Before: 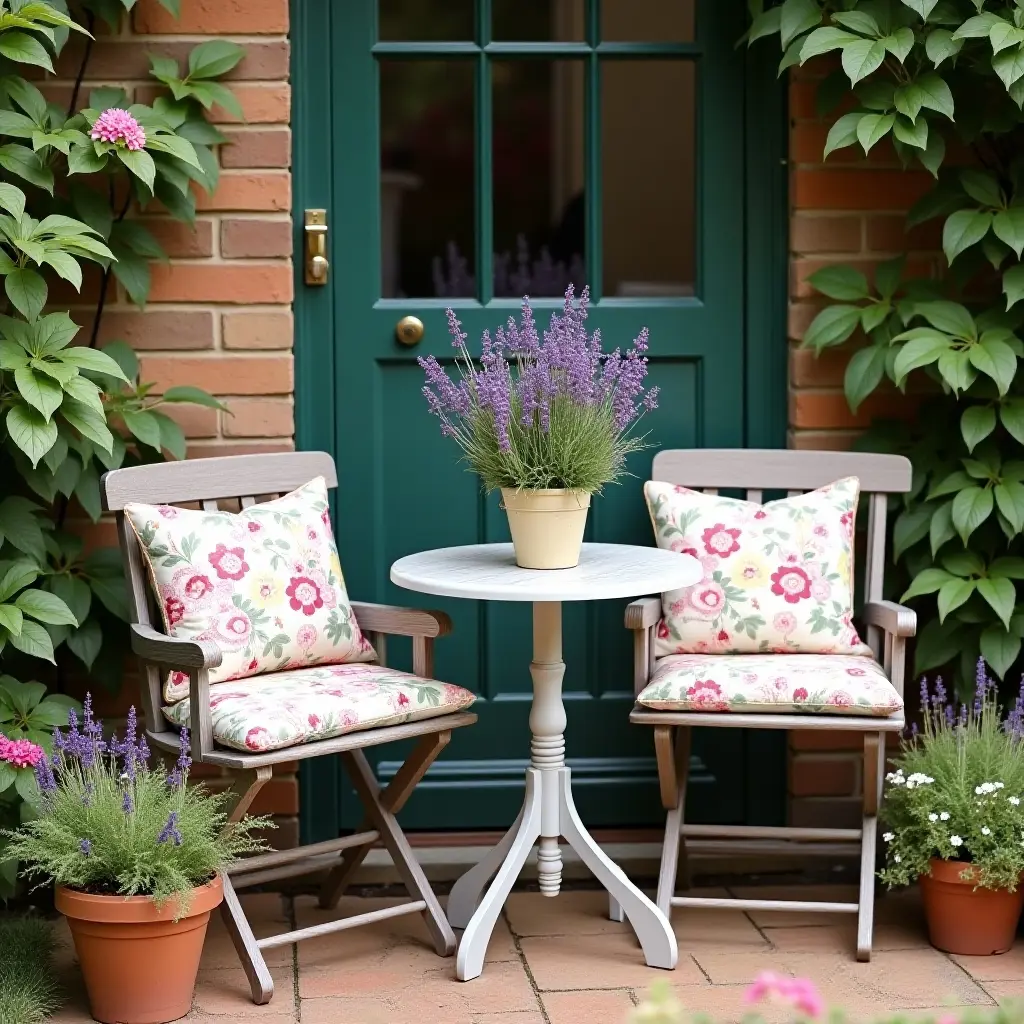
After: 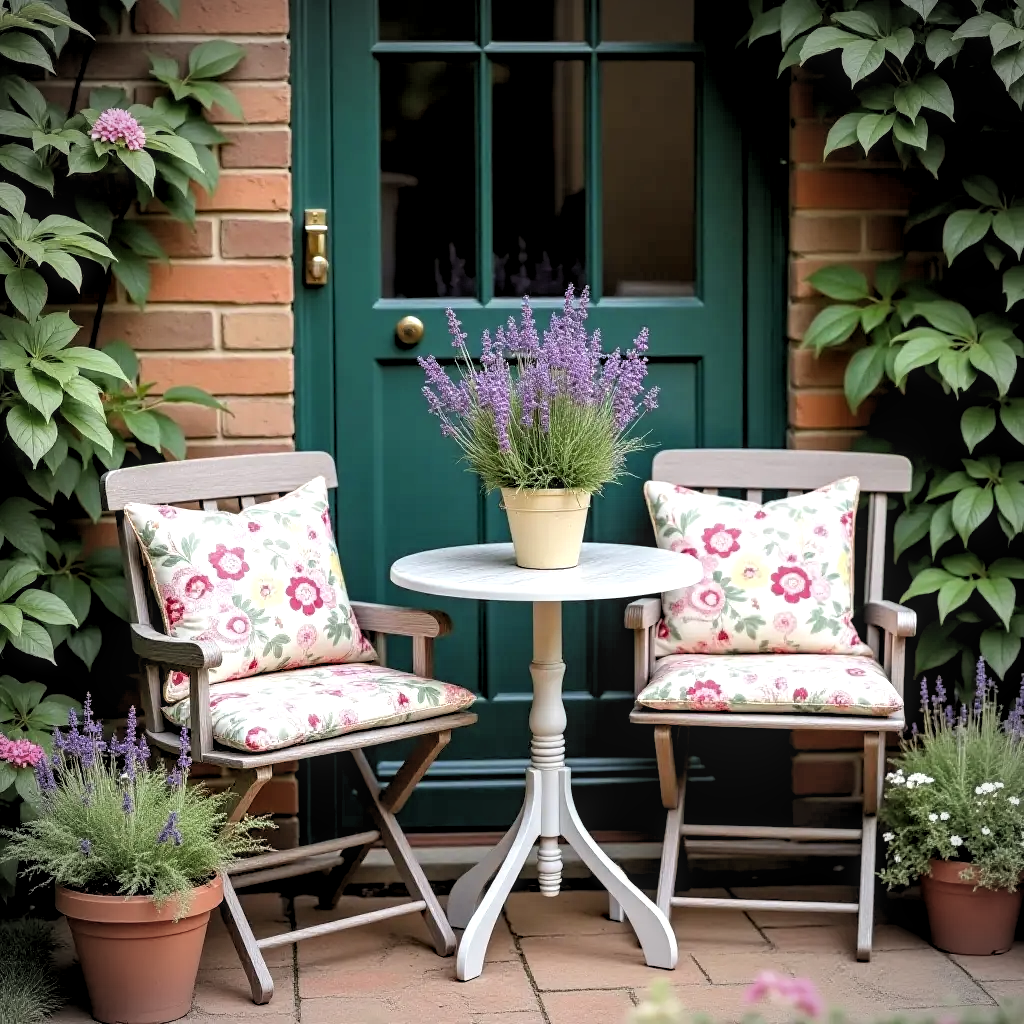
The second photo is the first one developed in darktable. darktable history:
rgb levels: levels [[0.01, 0.419, 0.839], [0, 0.5, 1], [0, 0.5, 1]]
vignetting: on, module defaults
local contrast: on, module defaults
